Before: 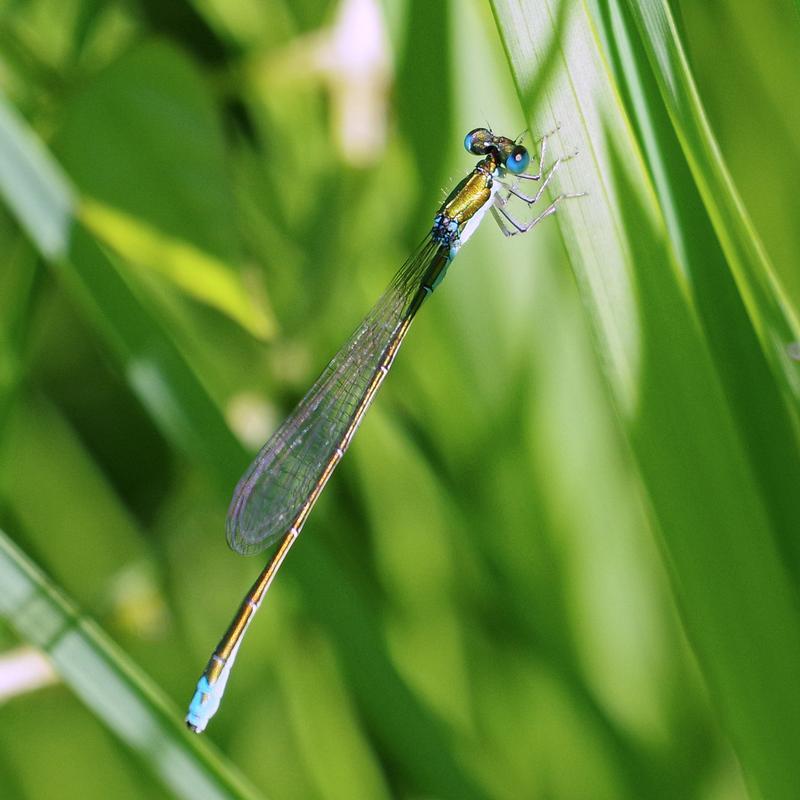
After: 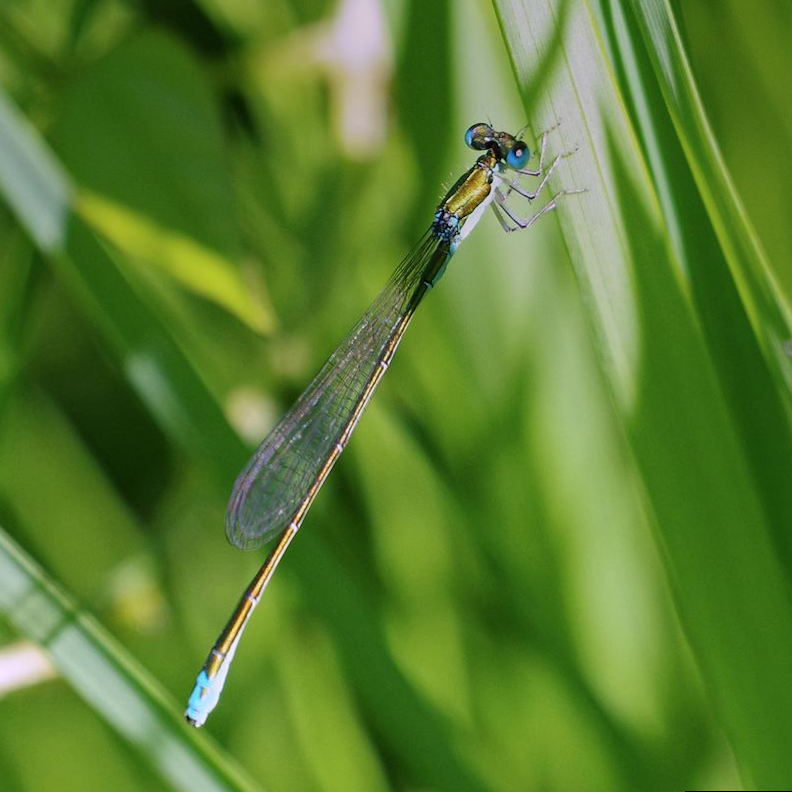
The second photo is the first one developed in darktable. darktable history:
rotate and perspective: rotation 0.174°, lens shift (vertical) 0.013, lens shift (horizontal) 0.019, shear 0.001, automatic cropping original format, crop left 0.007, crop right 0.991, crop top 0.016, crop bottom 0.997
graduated density: on, module defaults
